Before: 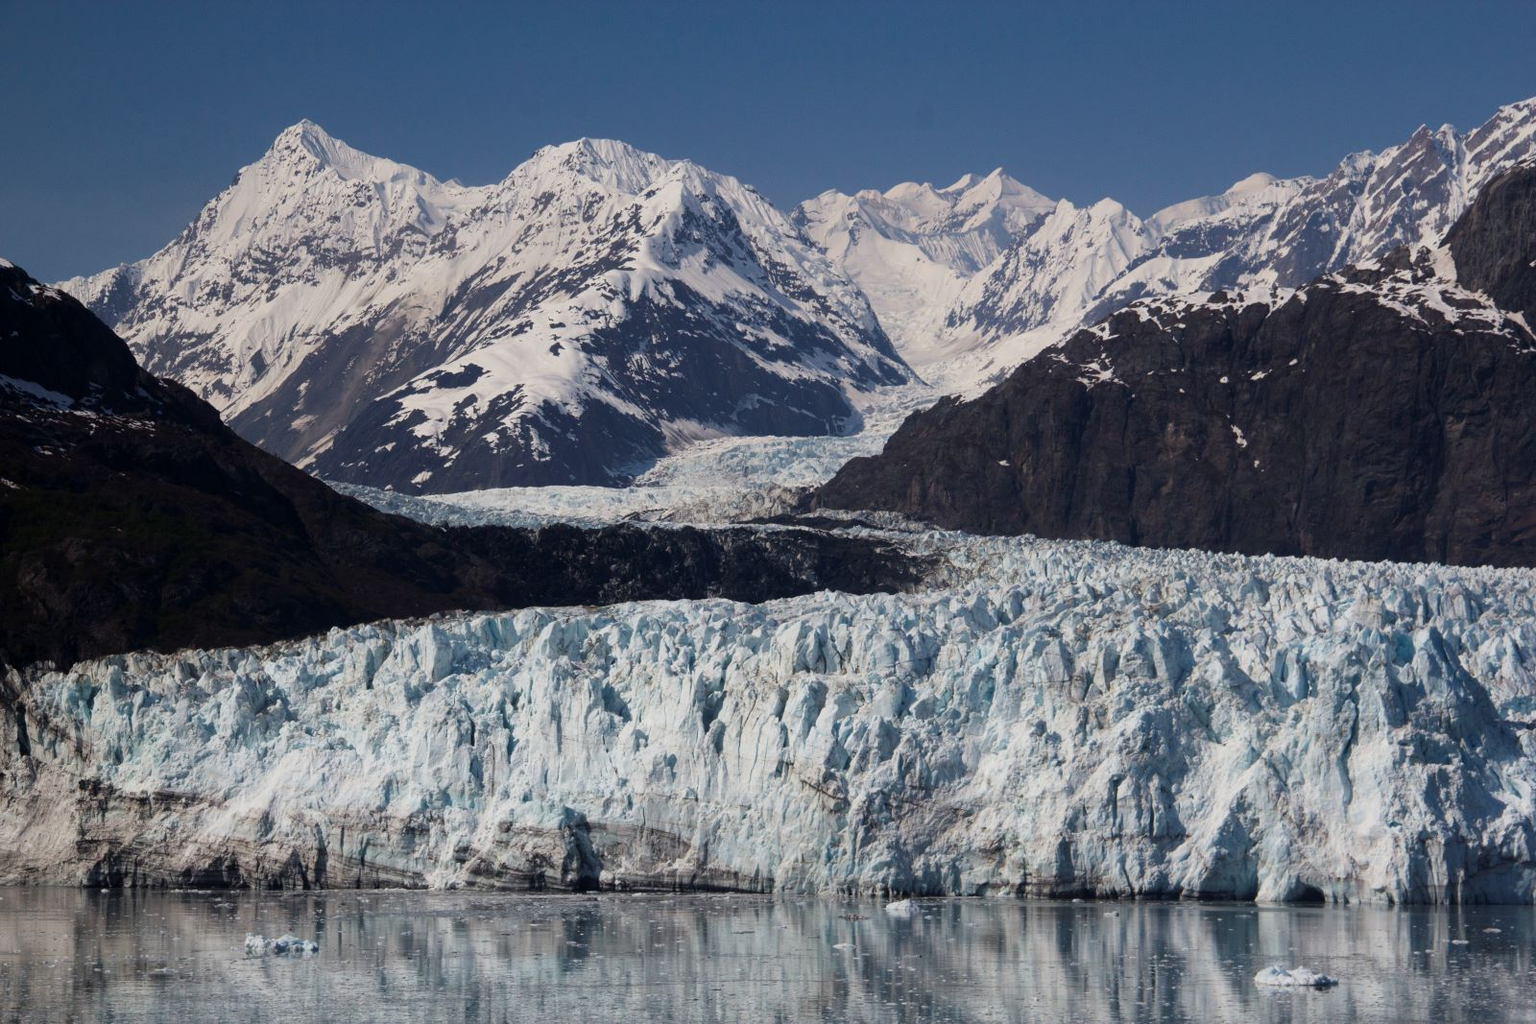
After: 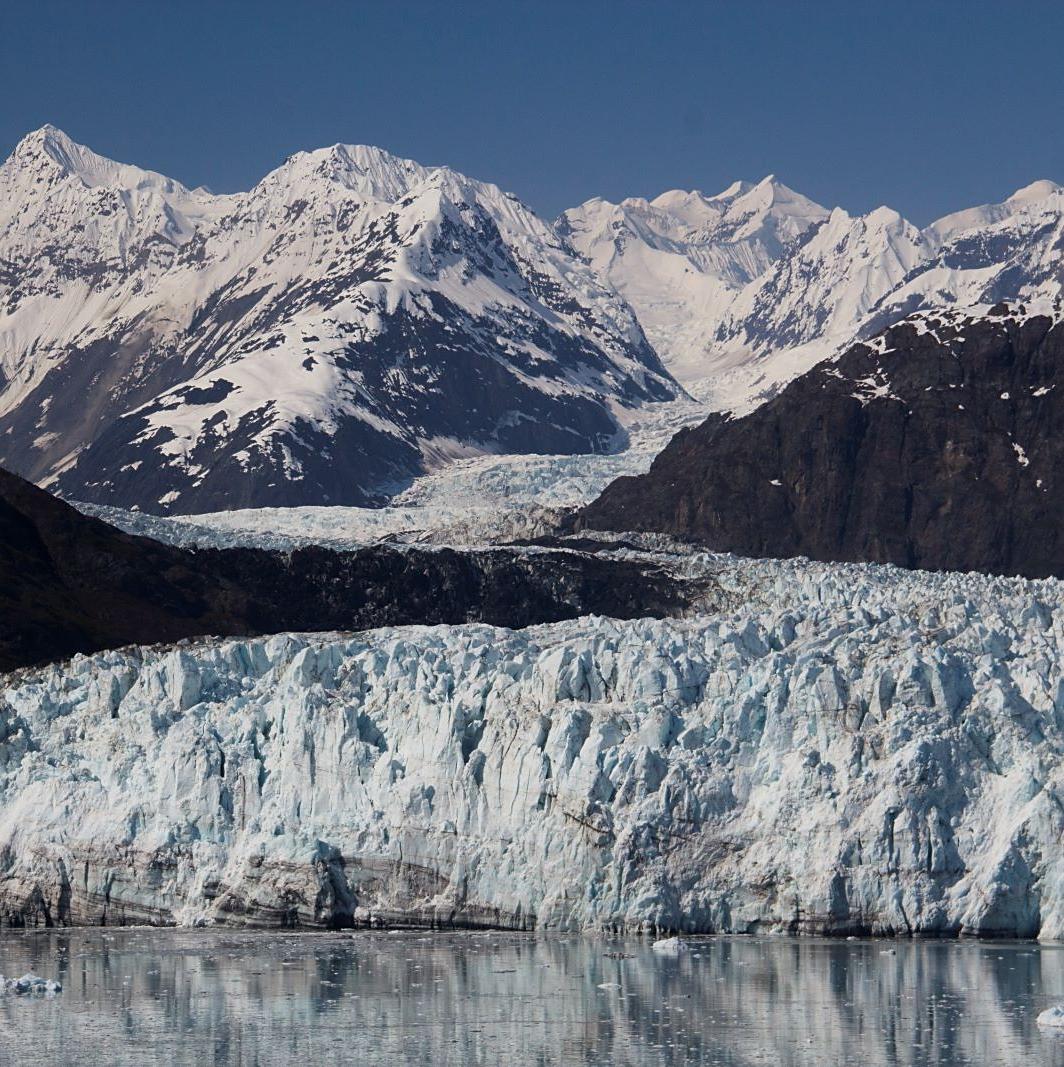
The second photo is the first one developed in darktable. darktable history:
sharpen: radius 1.864, amount 0.398, threshold 1.271
crop: left 16.899%, right 16.556%
